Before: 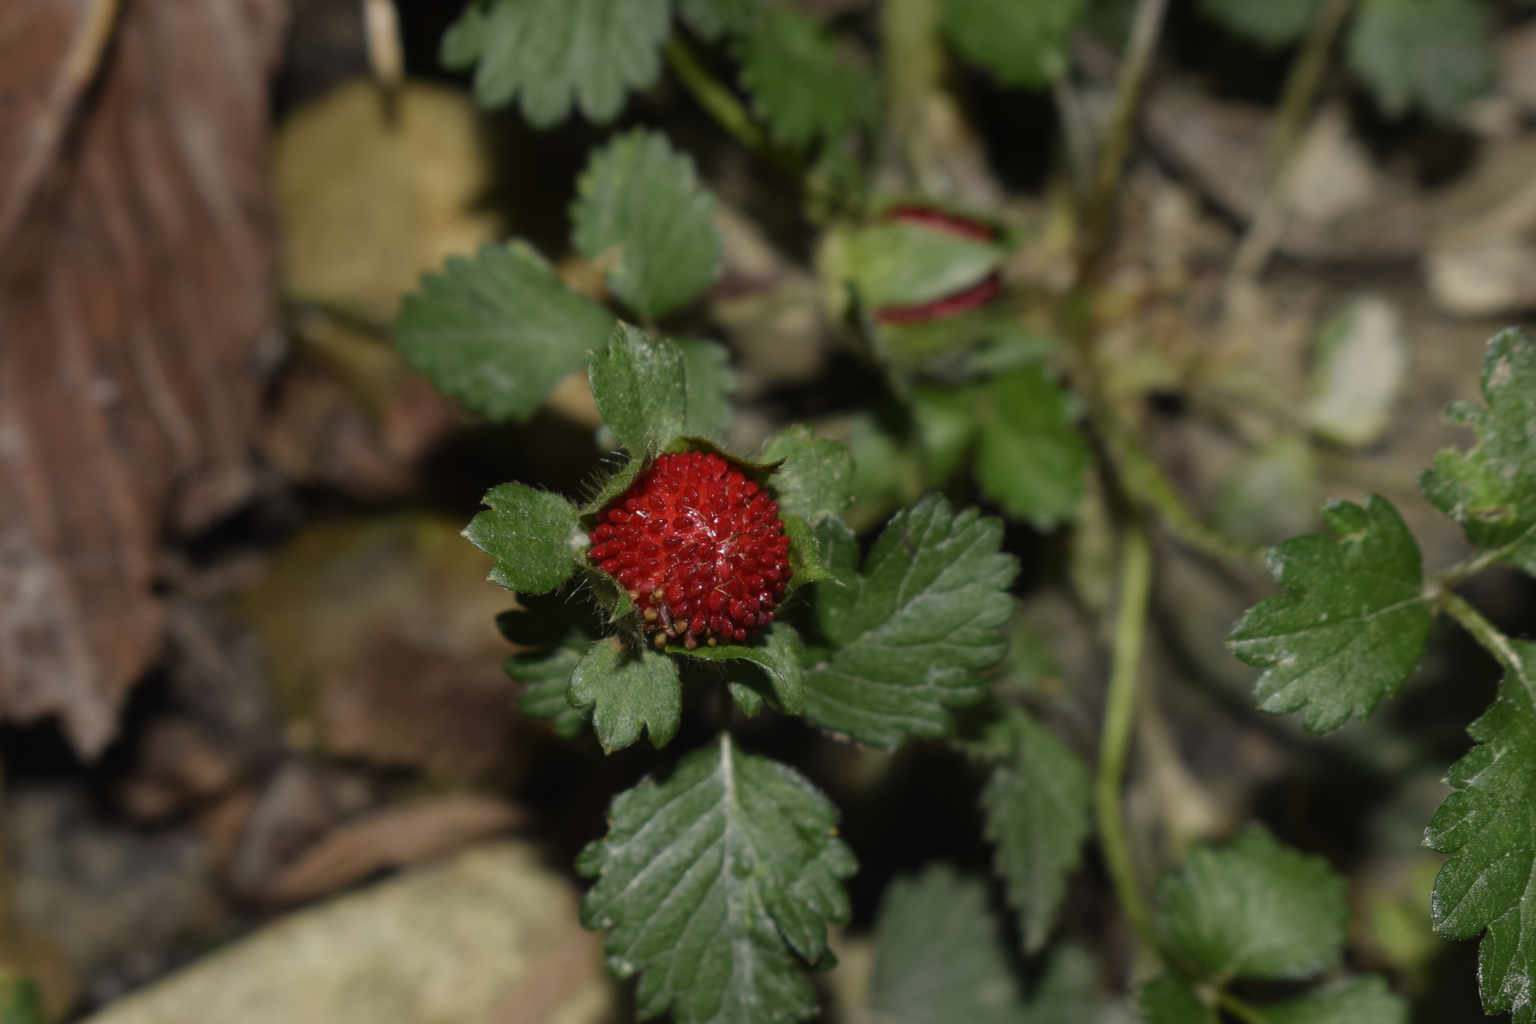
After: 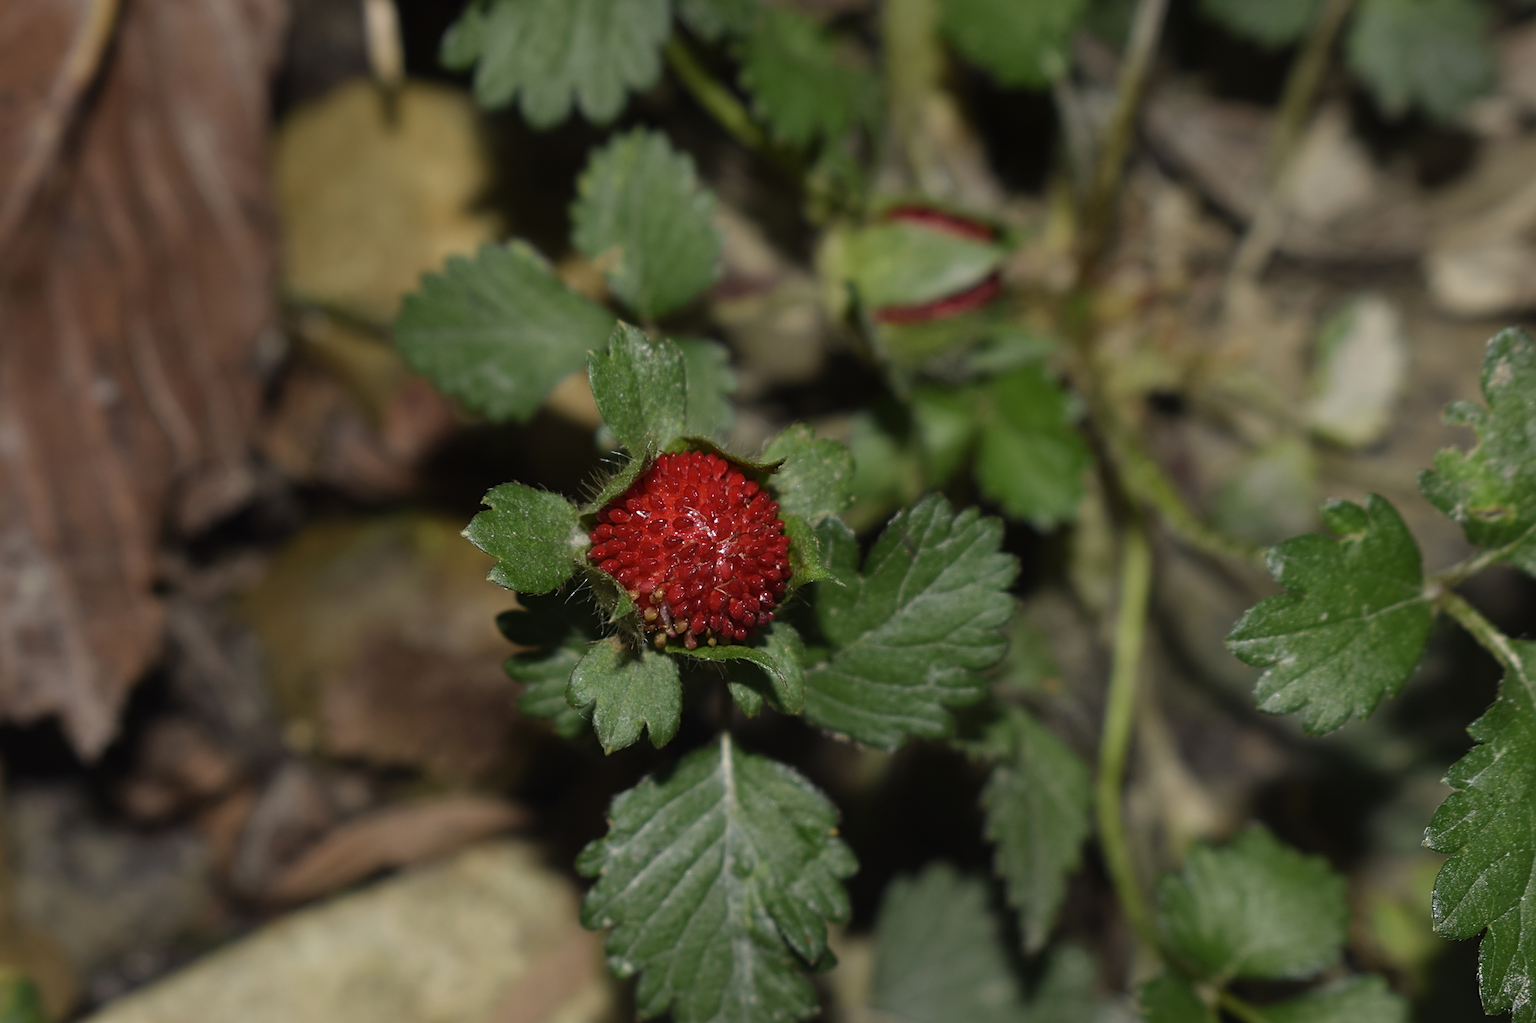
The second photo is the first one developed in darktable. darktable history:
sharpen: on, module defaults
shadows and highlights: shadows 25.15, highlights -24.56
